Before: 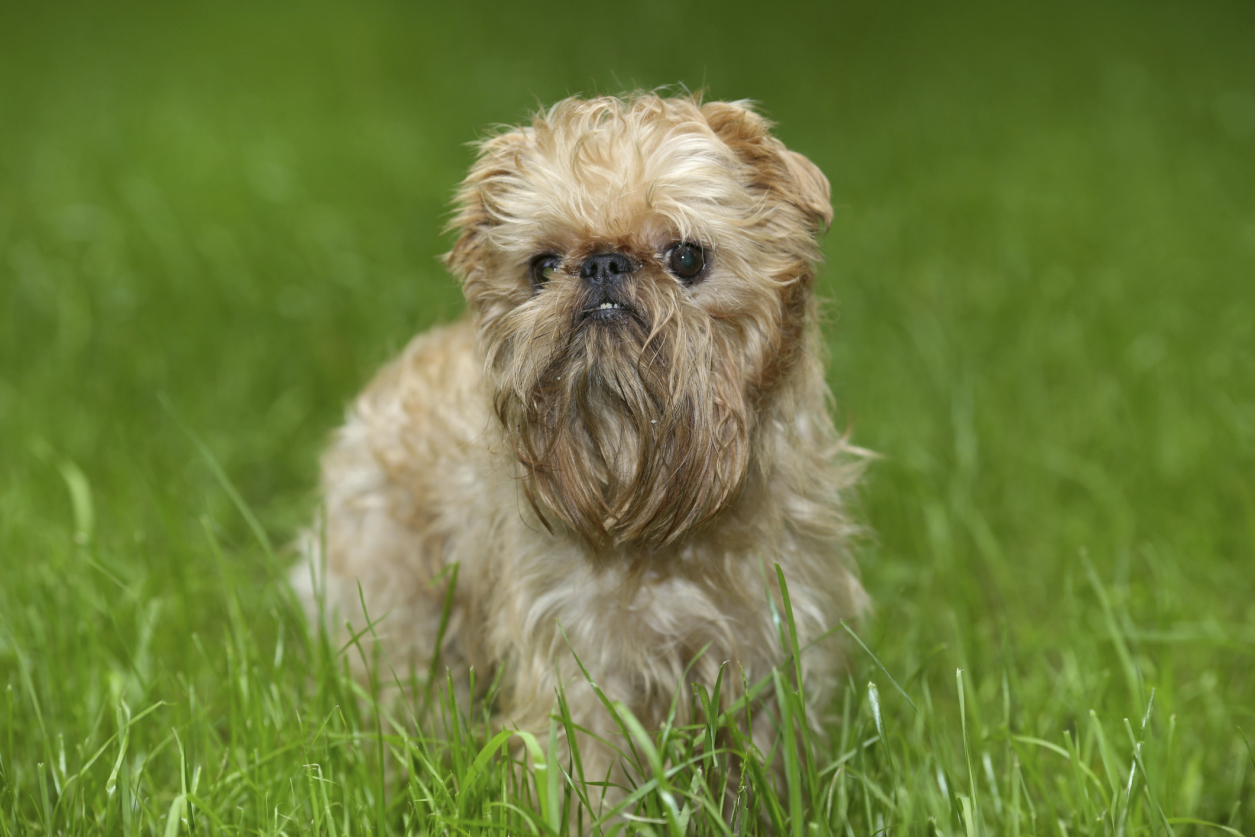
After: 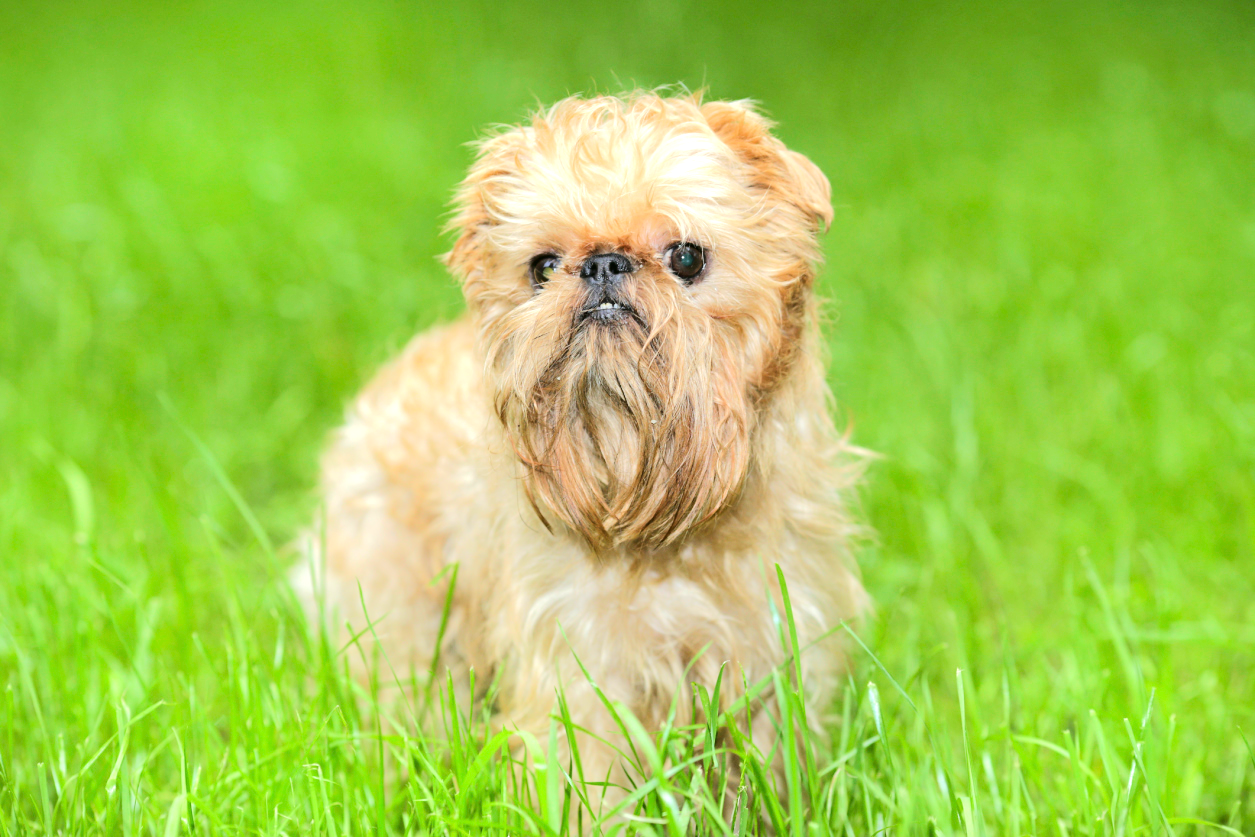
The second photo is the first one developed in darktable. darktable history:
exposure: exposure 0.497 EV, compensate highlight preservation false
tone equalizer: -7 EV 0.146 EV, -6 EV 0.561 EV, -5 EV 1.14 EV, -4 EV 1.36 EV, -3 EV 1.13 EV, -2 EV 0.6 EV, -1 EV 0.163 EV, edges refinement/feathering 500, mask exposure compensation -1.57 EV, preserve details no
